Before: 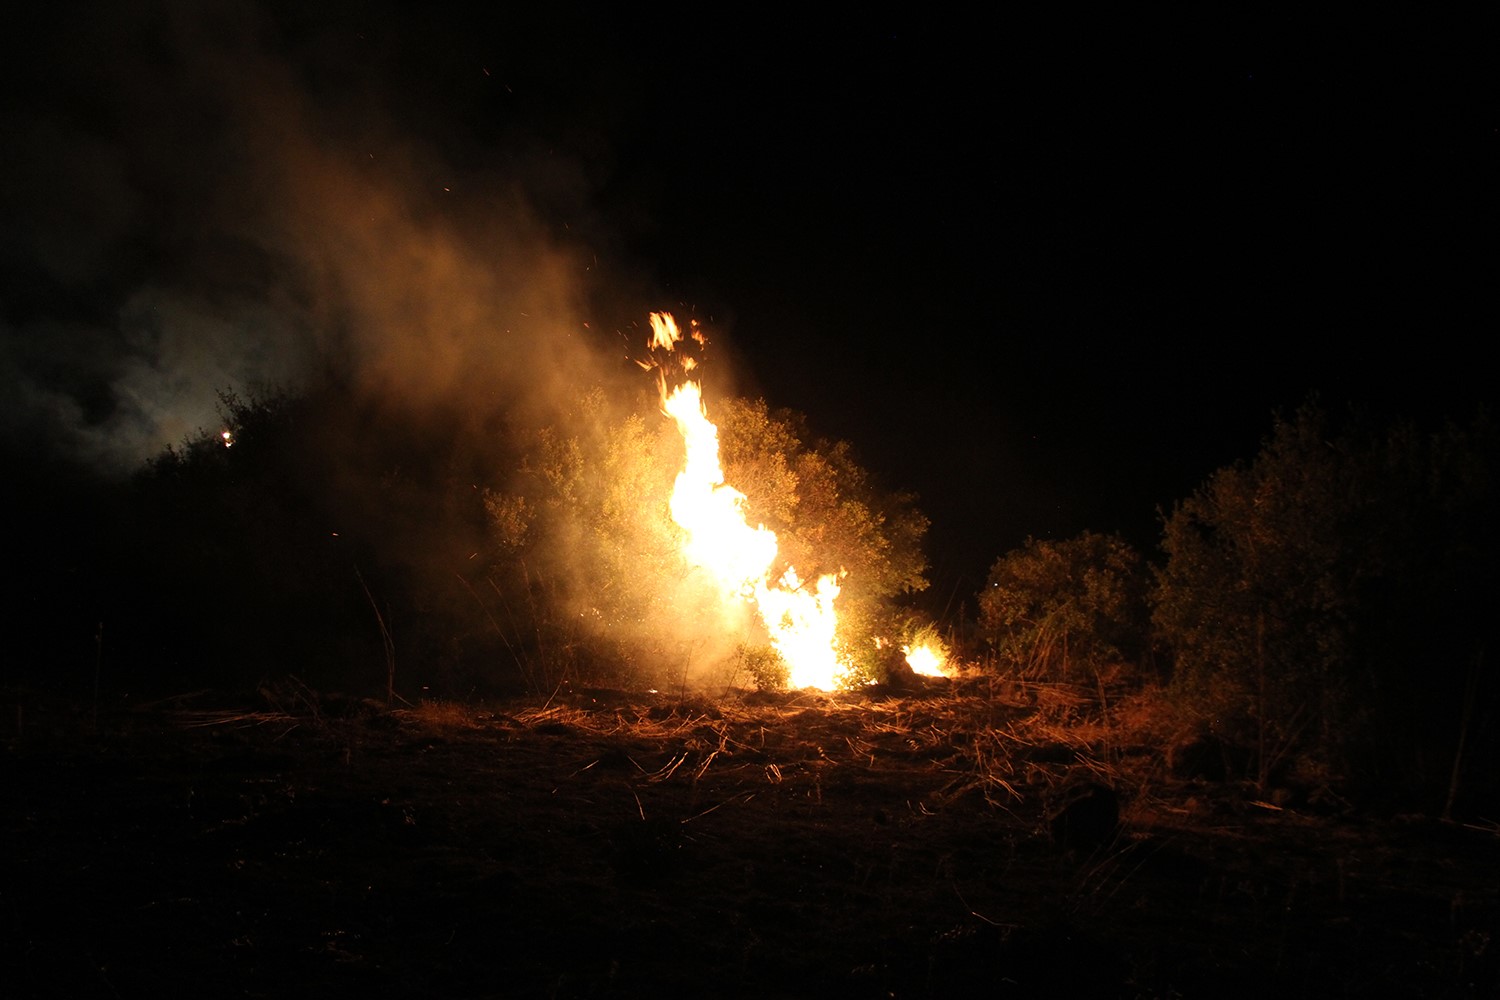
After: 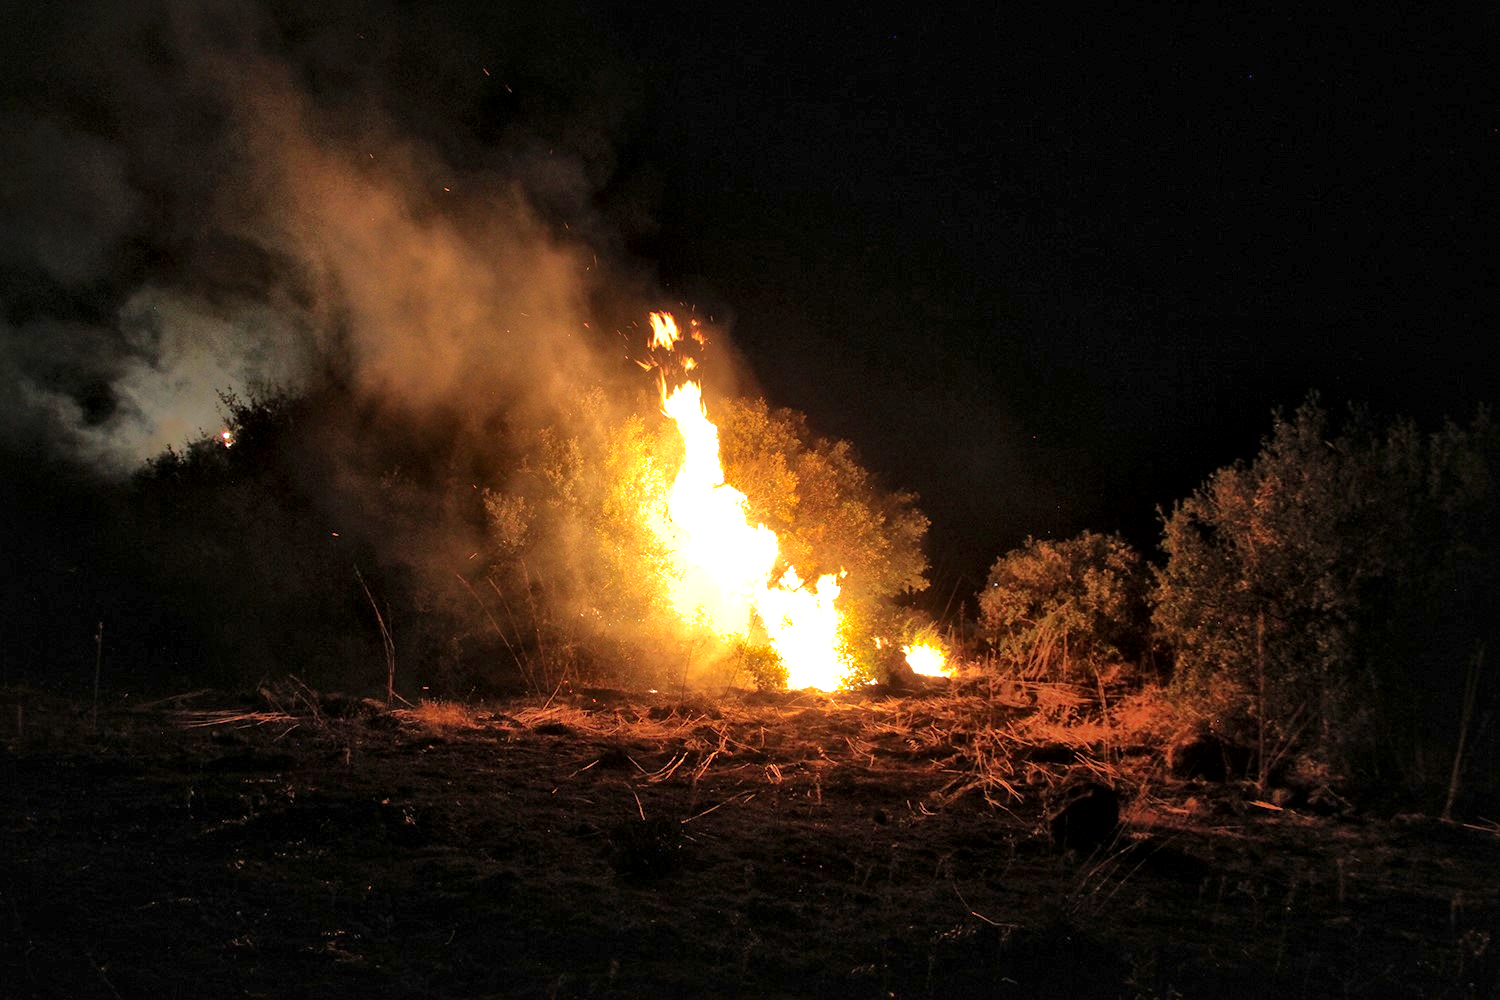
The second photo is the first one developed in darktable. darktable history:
exposure: black level correction 0, exposure 0.5 EV, compensate highlight preservation false
shadows and highlights: on, module defaults
local contrast: mode bilateral grid, contrast 20, coarseness 50, detail 171%, midtone range 0.2
